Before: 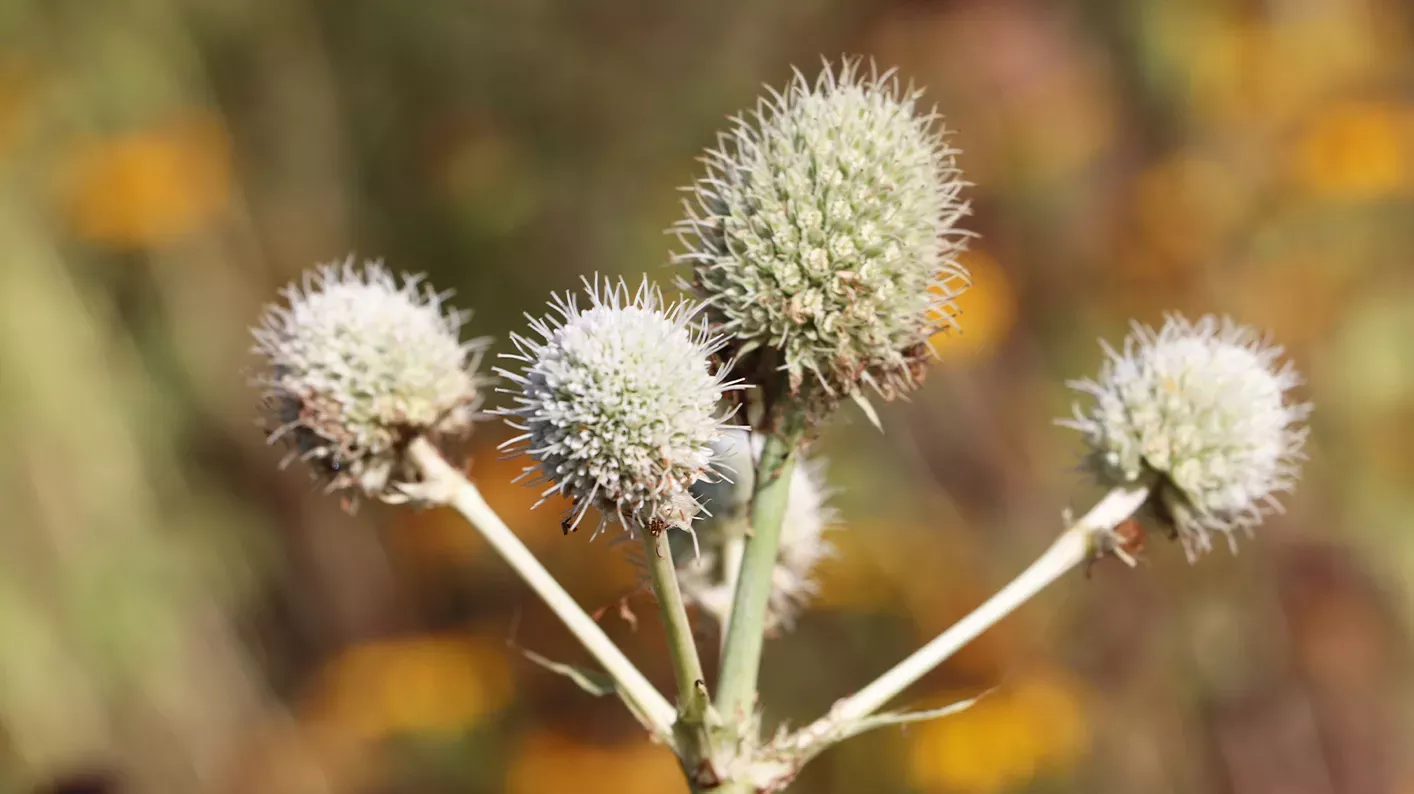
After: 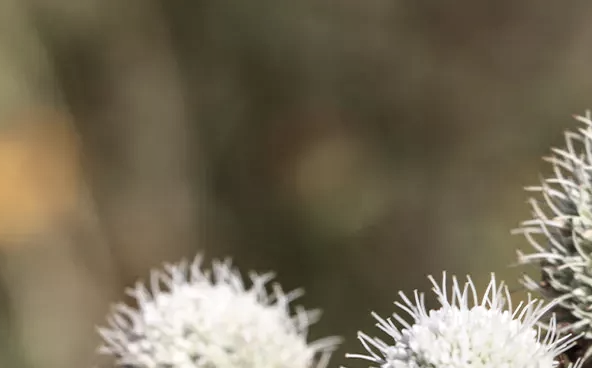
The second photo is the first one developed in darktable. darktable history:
local contrast: detail 130%
contrast brightness saturation: contrast 0.098, saturation -0.372
crop and rotate: left 10.811%, top 0.101%, right 47.287%, bottom 53.49%
